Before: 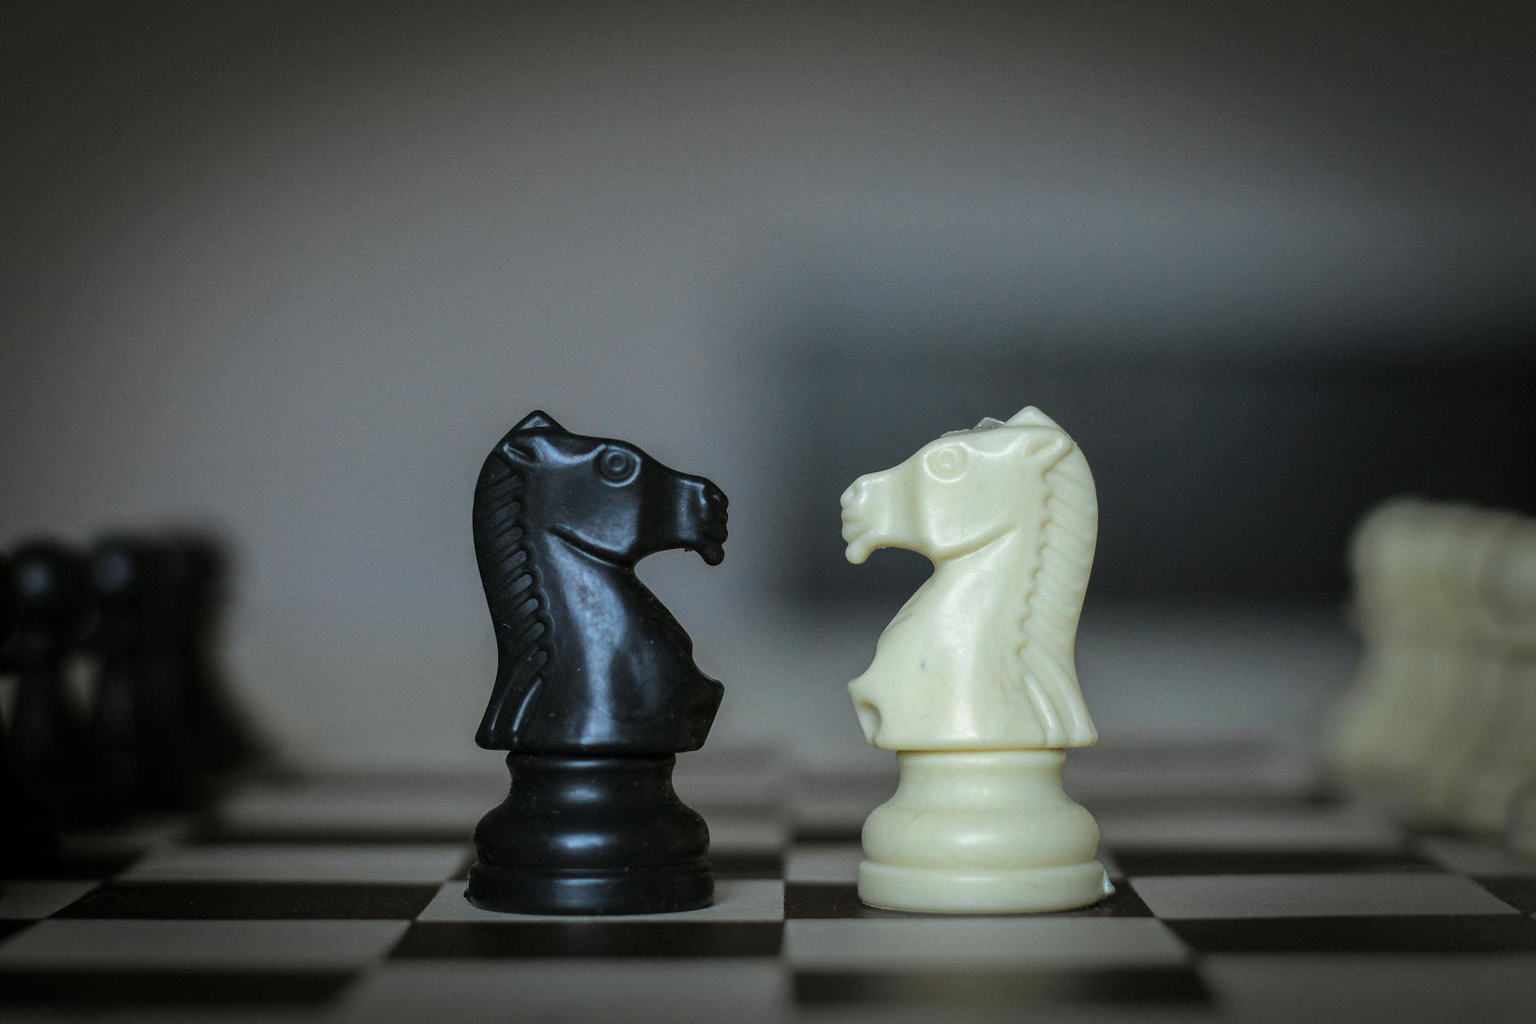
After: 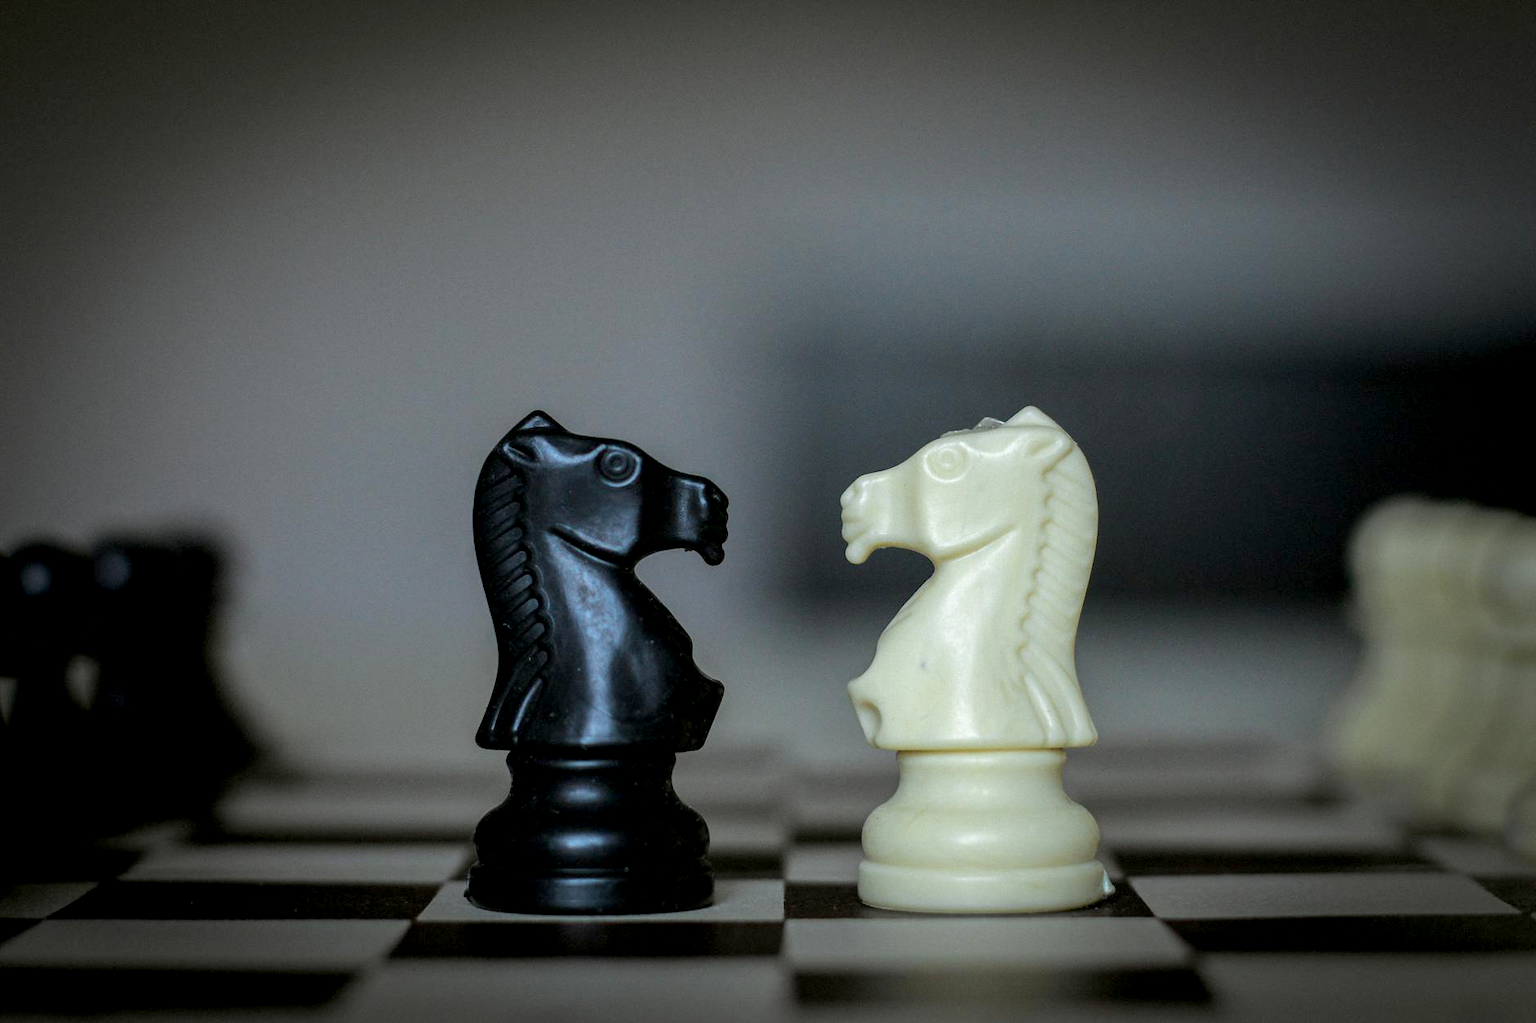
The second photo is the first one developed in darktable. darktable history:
exposure: black level correction 0.007, exposure 0.102 EV, compensate exposure bias true, compensate highlight preservation false
